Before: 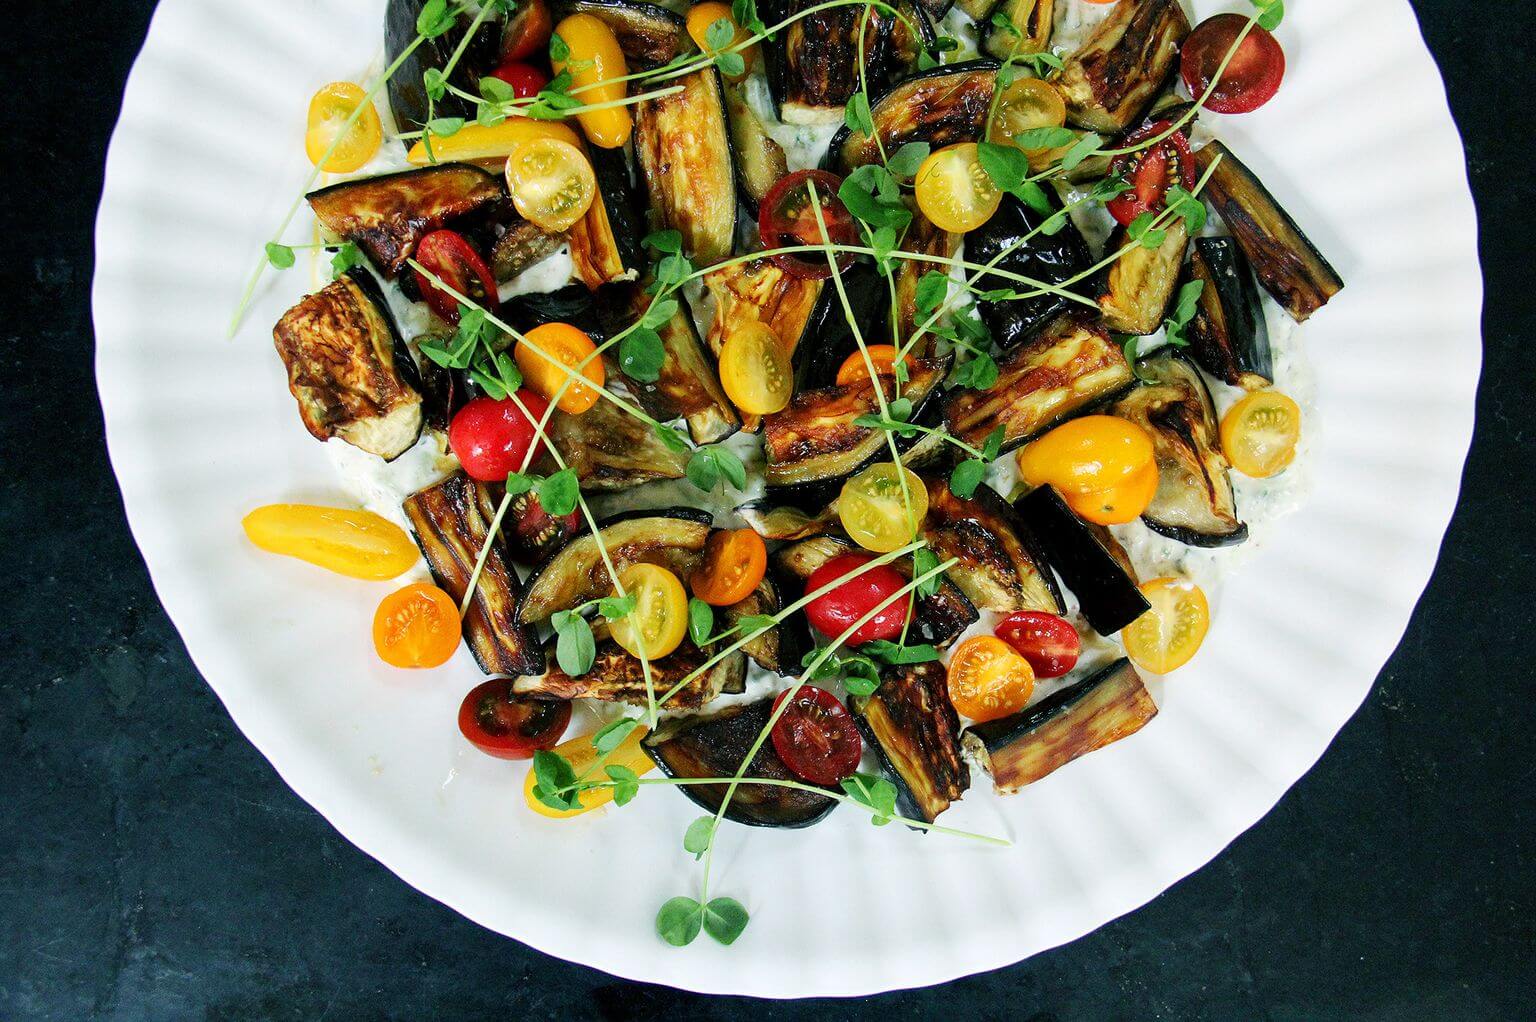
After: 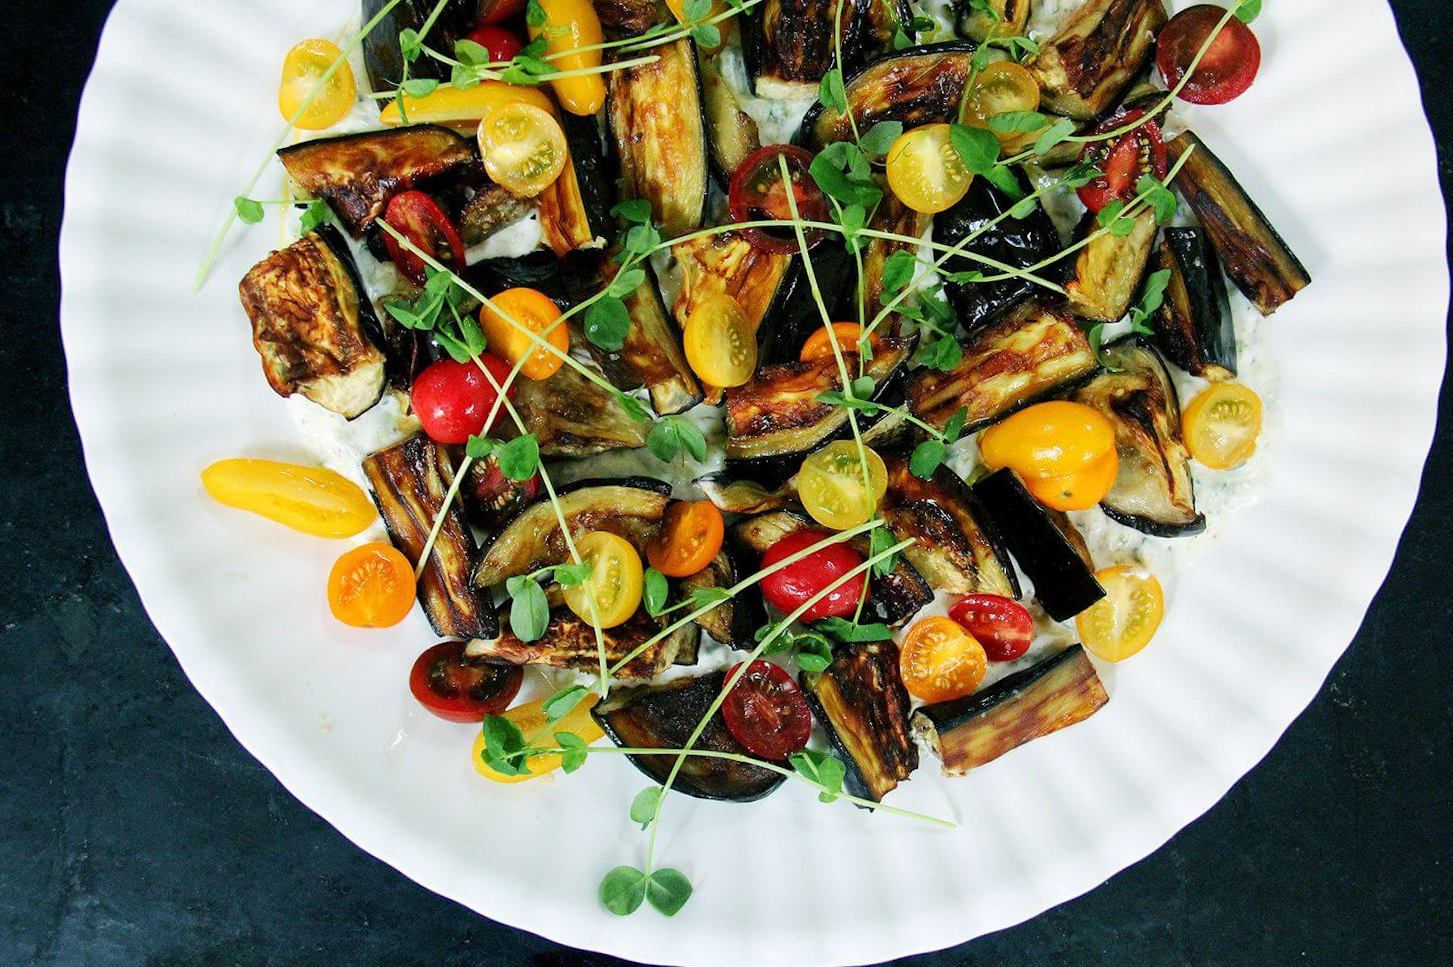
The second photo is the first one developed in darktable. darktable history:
crop and rotate: angle -2.19°
